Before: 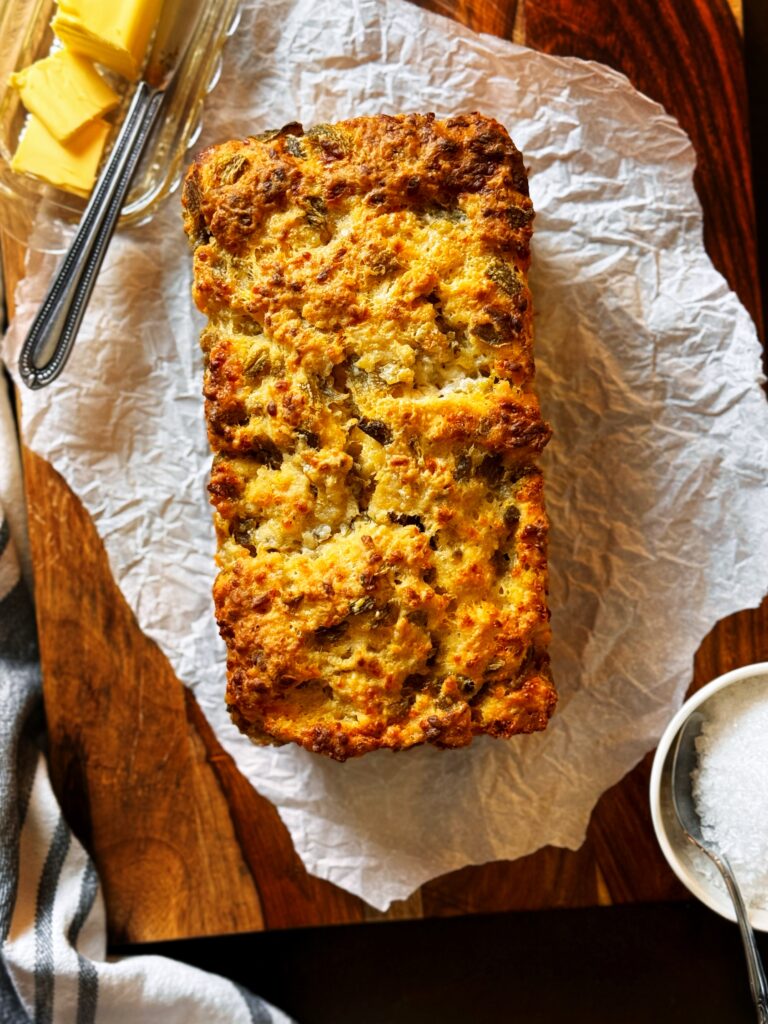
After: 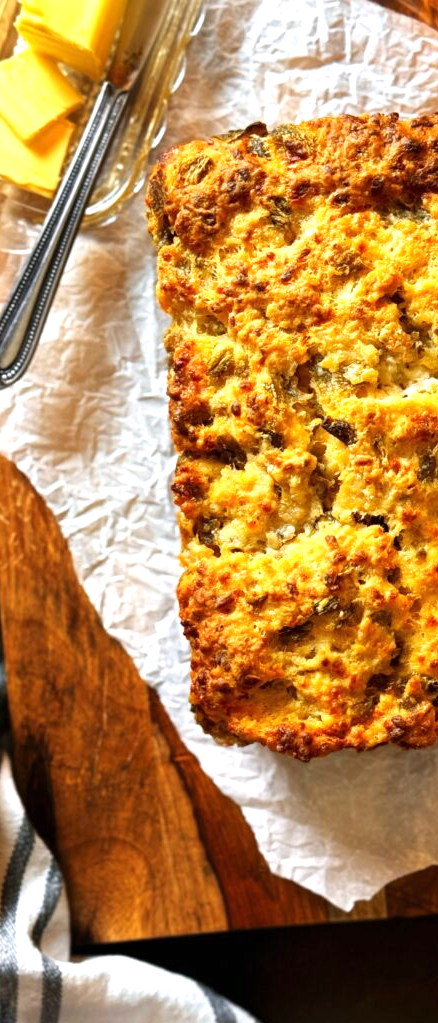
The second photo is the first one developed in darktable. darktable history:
exposure: black level correction 0, exposure 0.499 EV, compensate highlight preservation false
crop: left 4.795%, right 38.153%
